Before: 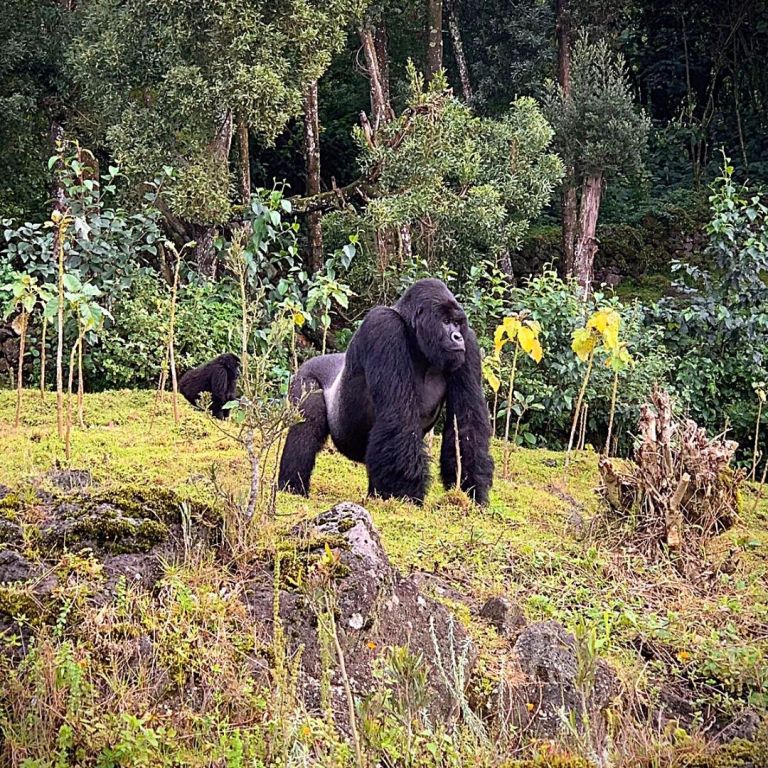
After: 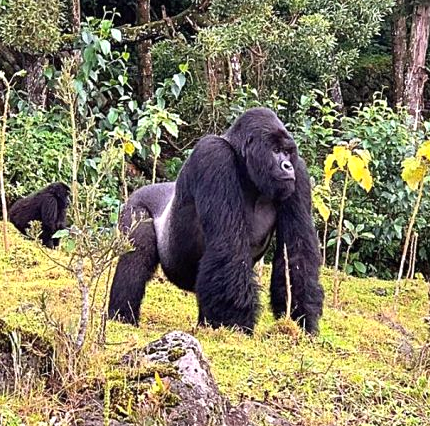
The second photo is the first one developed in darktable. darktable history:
exposure: exposure 0.29 EV, compensate exposure bias true, compensate highlight preservation false
crop and rotate: left 22.156%, top 22.383%, right 21.758%, bottom 22.077%
